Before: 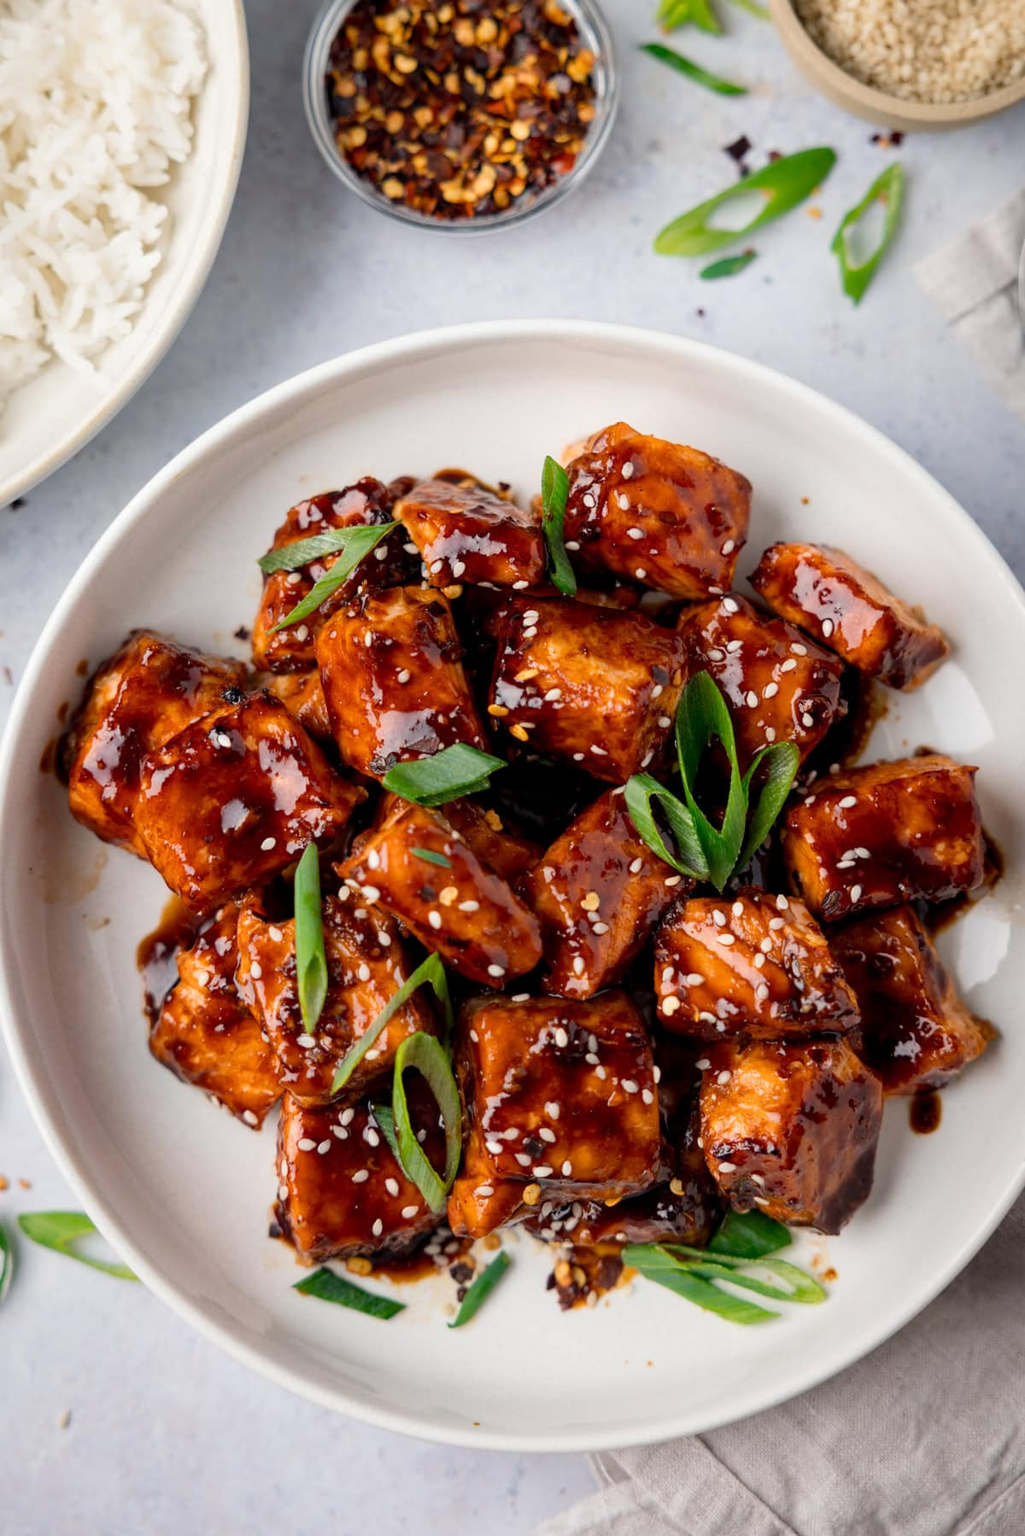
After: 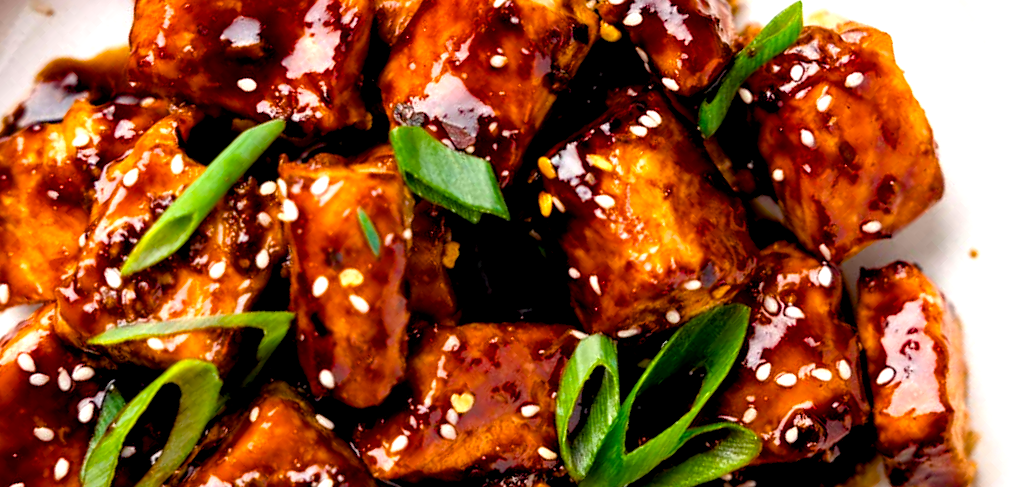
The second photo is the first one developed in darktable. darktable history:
color balance rgb: global offset › luminance -0.506%, perceptual saturation grading › global saturation 34.973%, perceptual saturation grading › highlights -29.871%, perceptual saturation grading › shadows 35.724%, perceptual brilliance grading › global brilliance 24.788%
crop and rotate: angle -45.69°, top 16.749%, right 0.973%, bottom 11.708%
